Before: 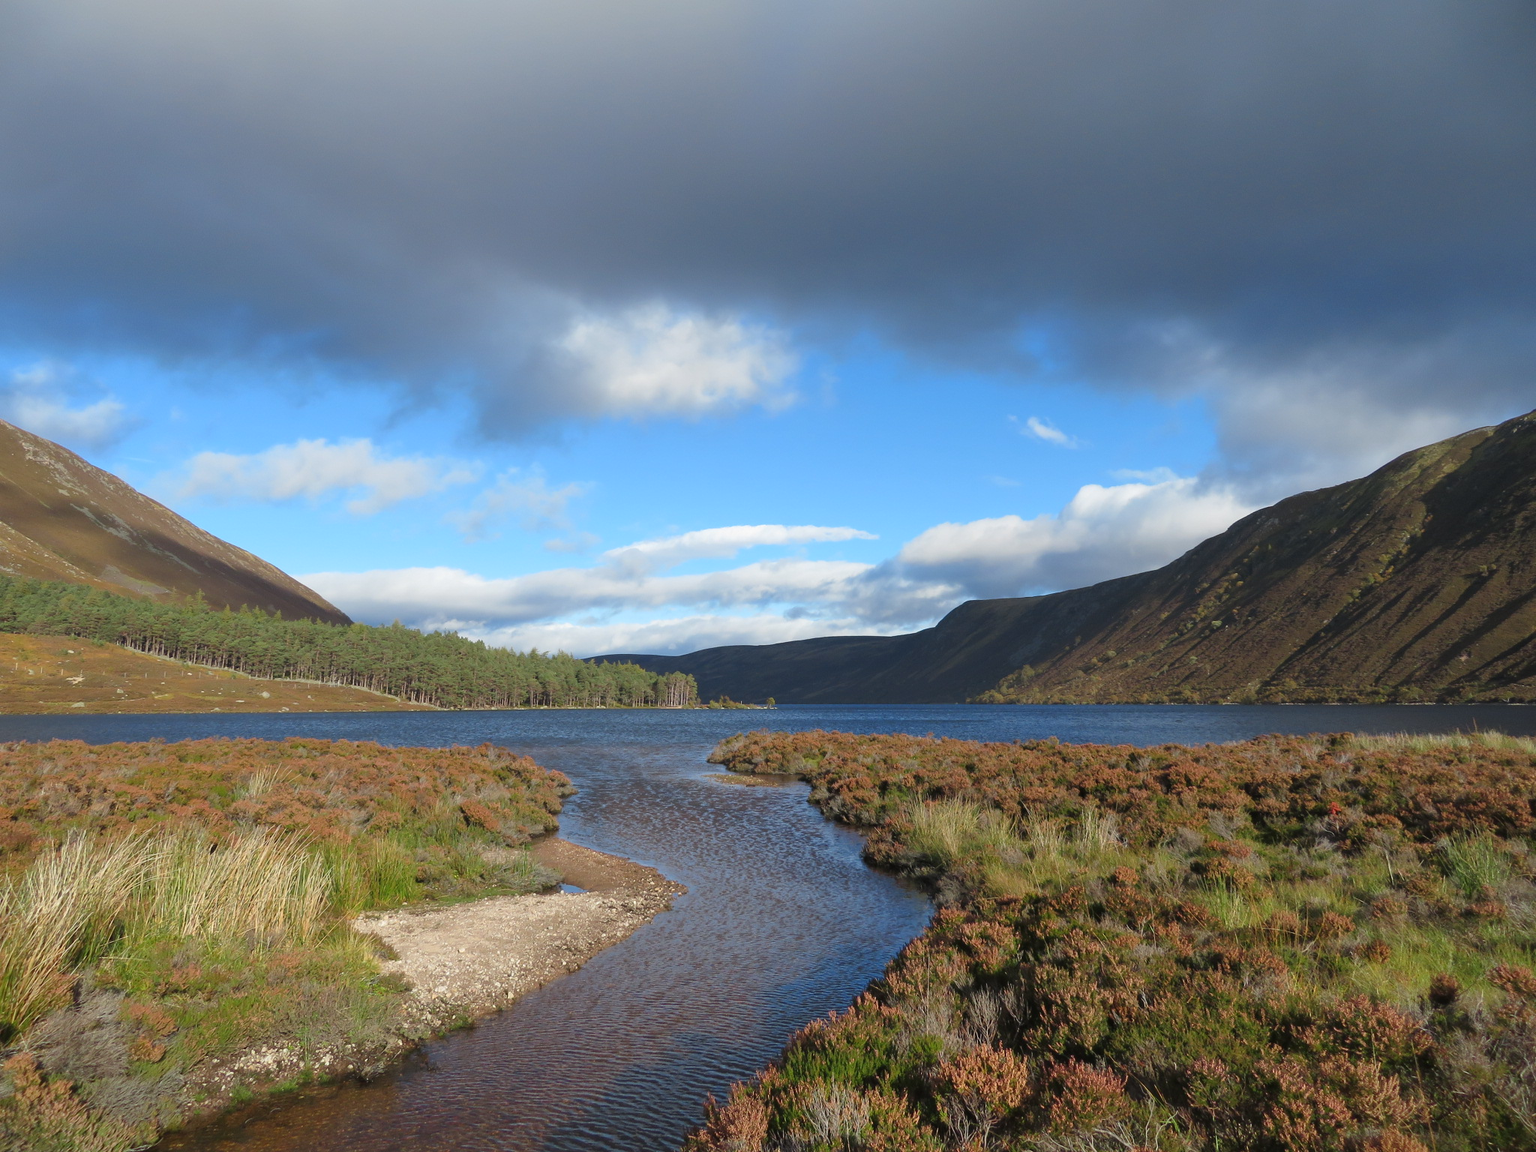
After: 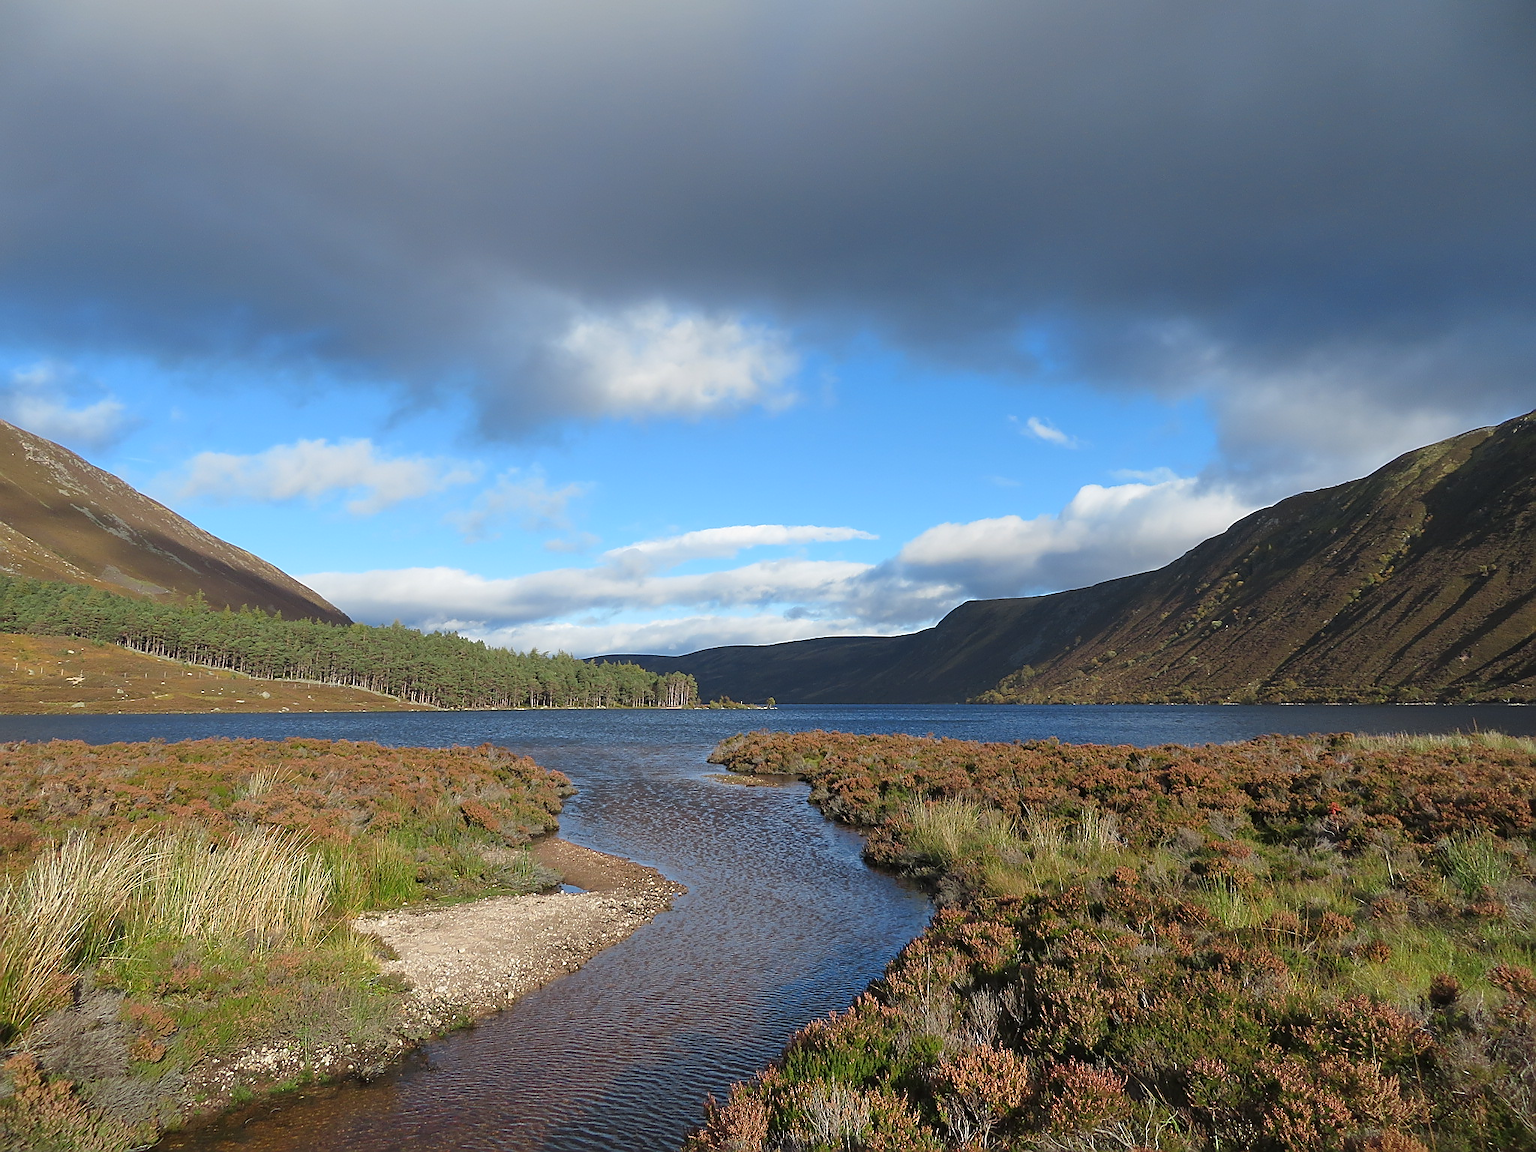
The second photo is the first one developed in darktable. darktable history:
sharpen: radius 1.42, amount 1.248, threshold 0.736
